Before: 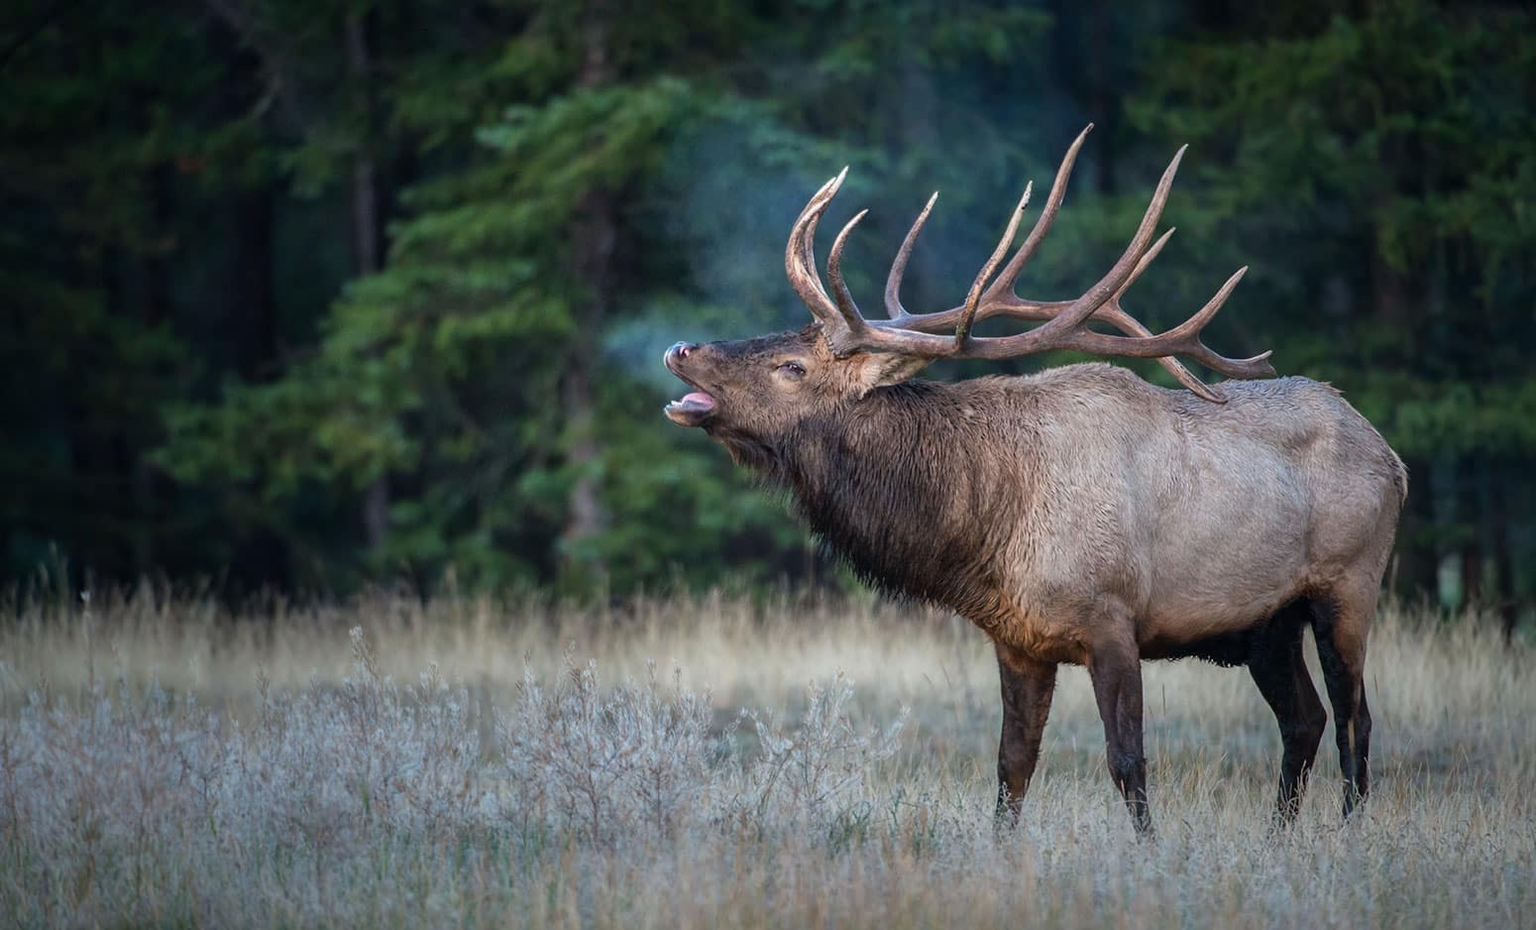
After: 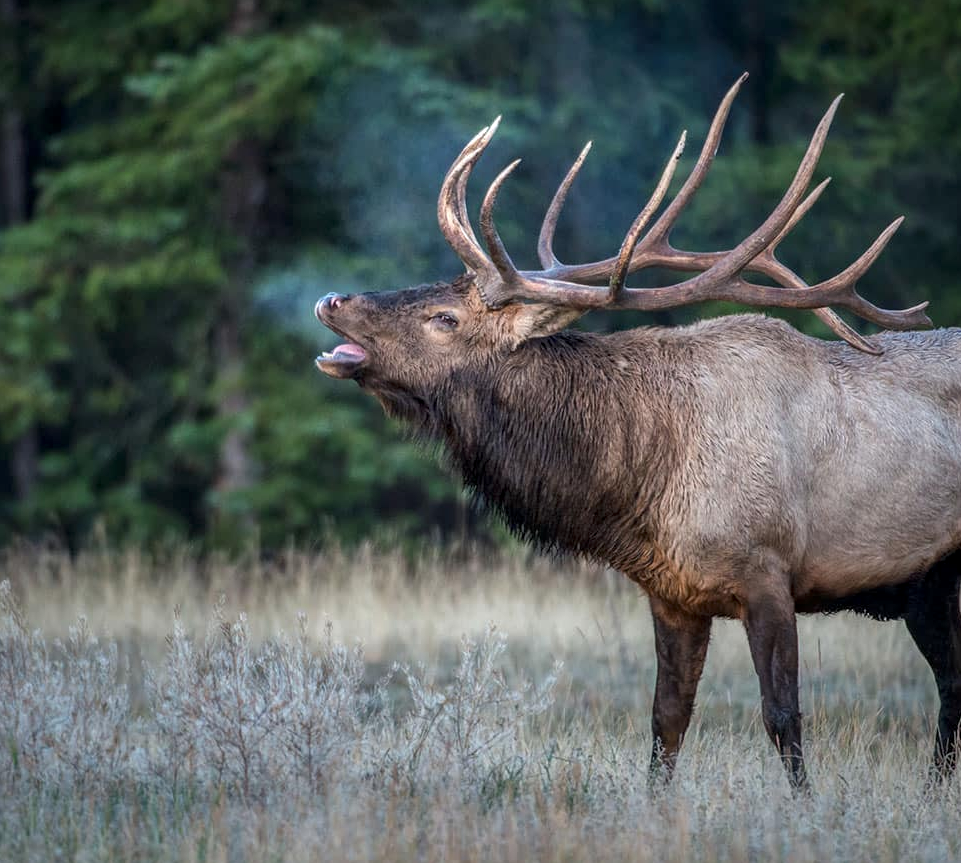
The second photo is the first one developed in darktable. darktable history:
local contrast: on, module defaults
crop and rotate: left 22.959%, top 5.633%, right 15.035%, bottom 2.291%
